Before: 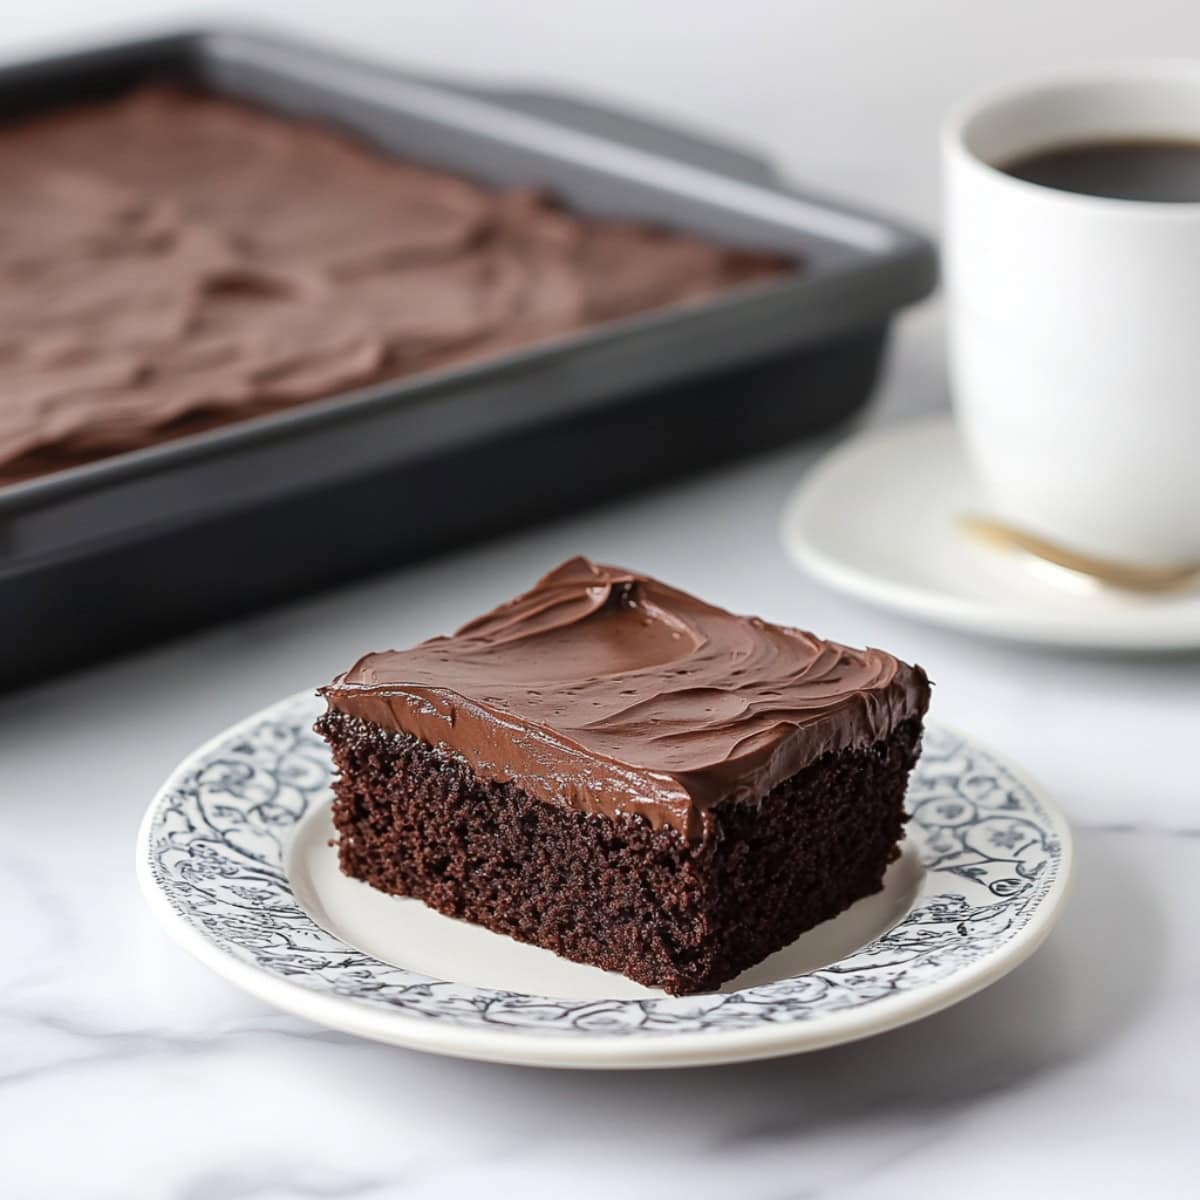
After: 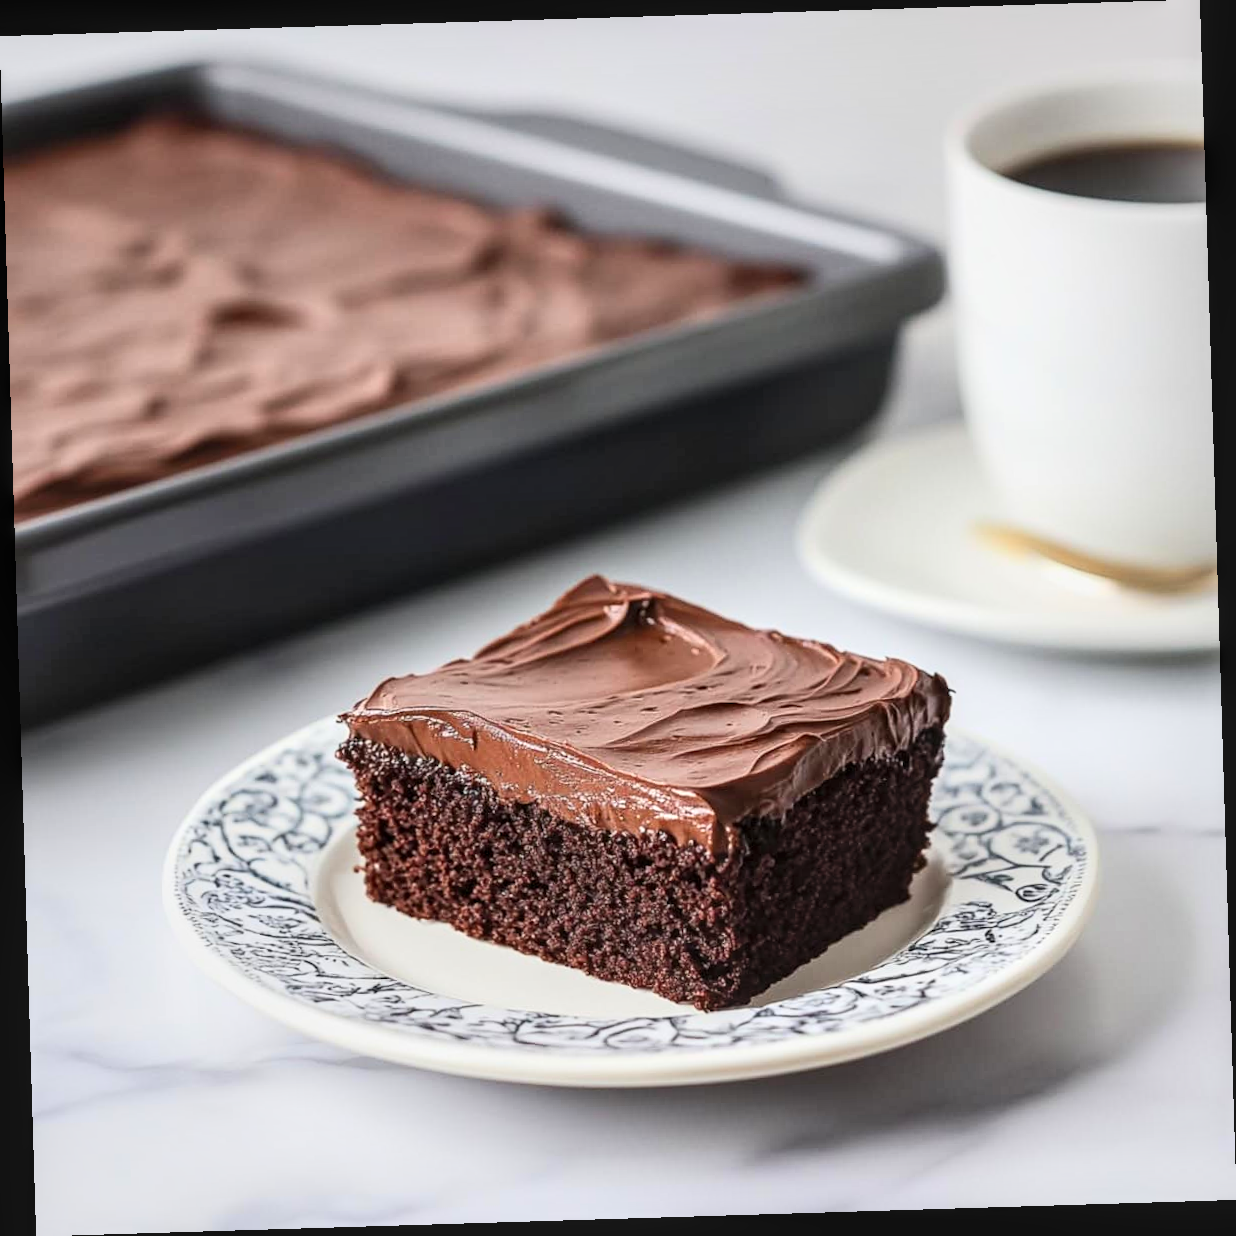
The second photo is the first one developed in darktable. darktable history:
local contrast: on, module defaults
exposure: exposure 0.127 EV, compensate highlight preservation false
contrast brightness saturation: contrast 0.2, brightness 0.16, saturation 0.22
rotate and perspective: rotation -1.75°, automatic cropping off
